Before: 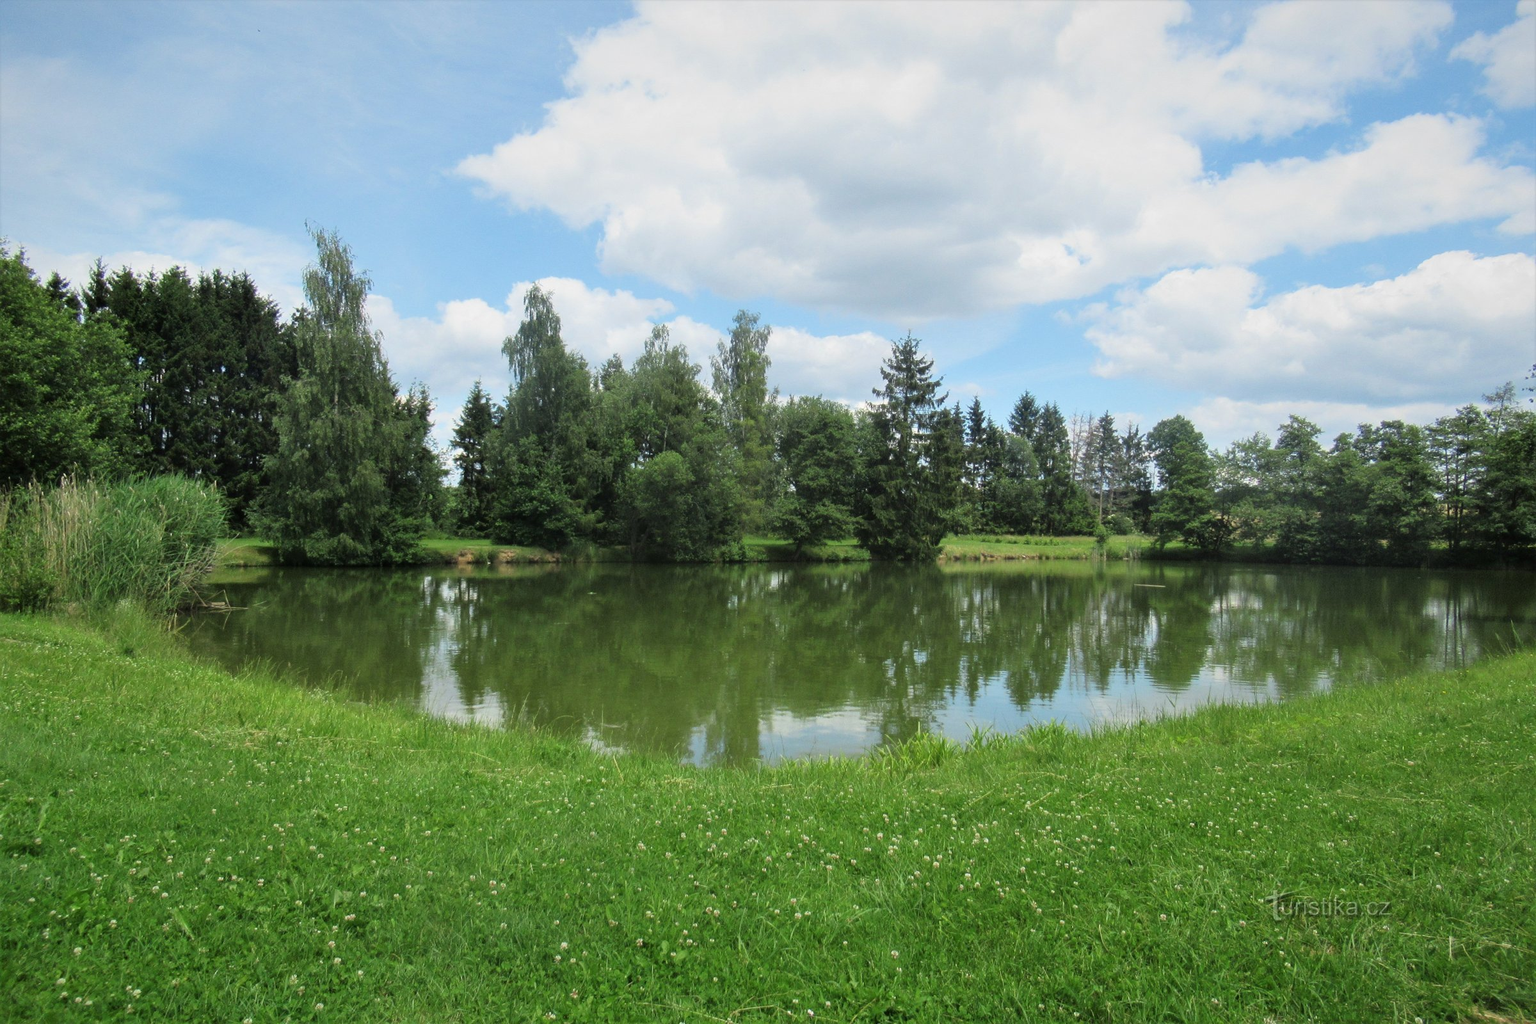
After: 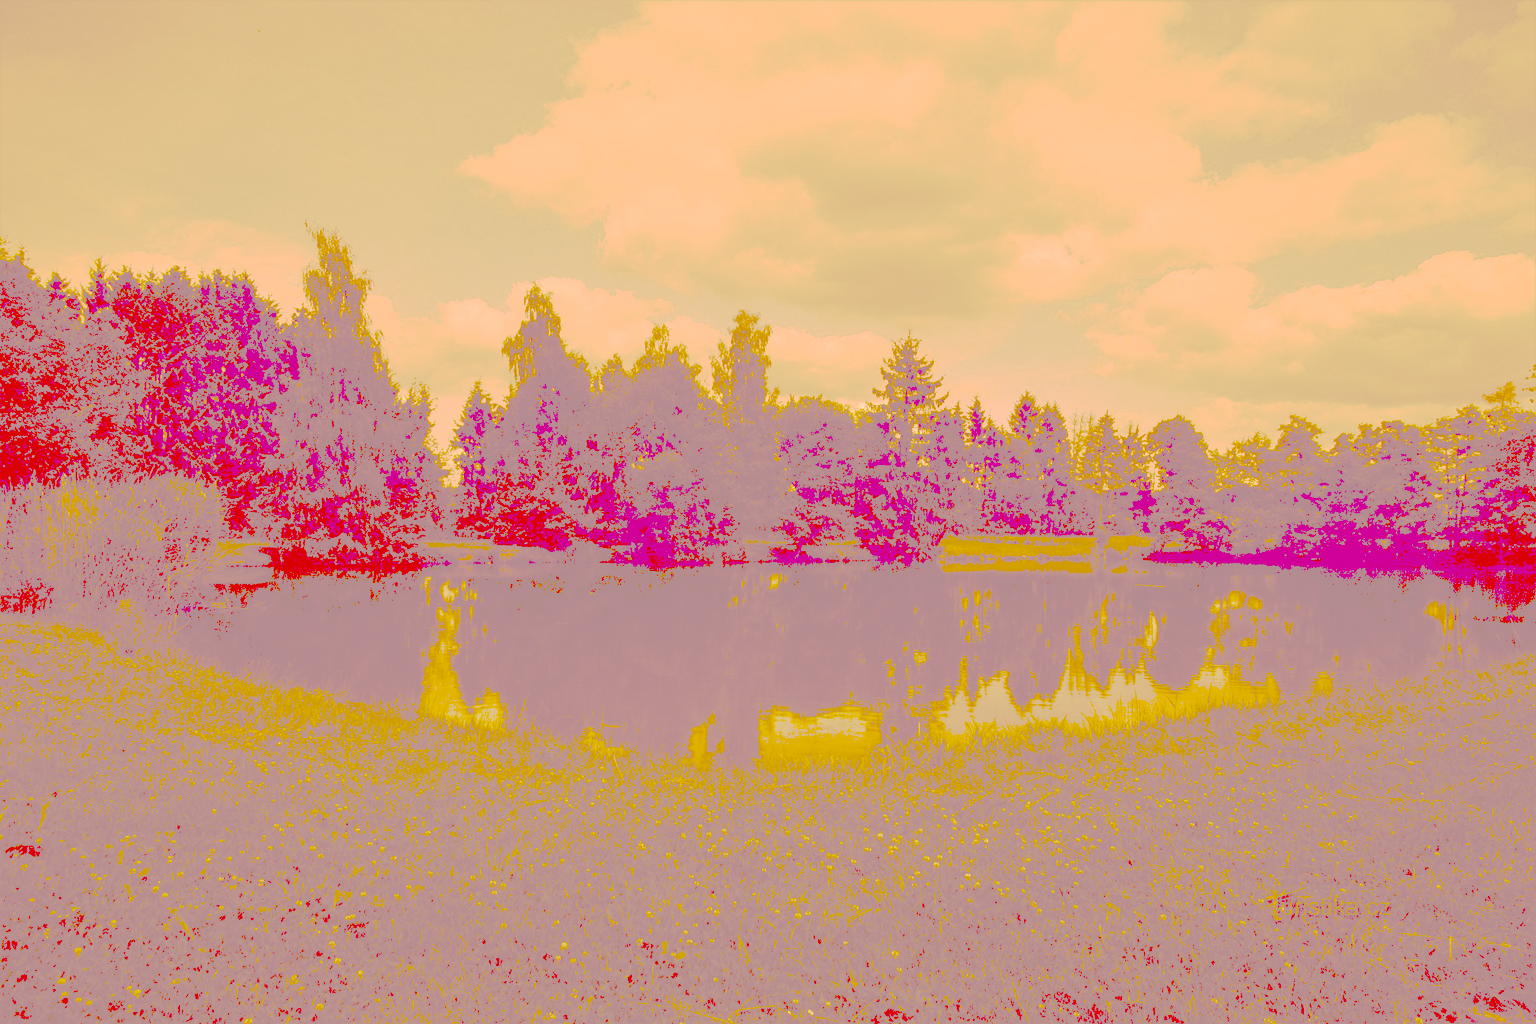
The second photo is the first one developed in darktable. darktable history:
tone curve: curves: ch0 [(0, 0) (0.003, 0.6) (0.011, 0.6) (0.025, 0.601) (0.044, 0.601) (0.069, 0.601) (0.1, 0.601) (0.136, 0.602) (0.177, 0.605) (0.224, 0.609) (0.277, 0.615) (0.335, 0.625) (0.399, 0.633) (0.468, 0.654) (0.543, 0.676) (0.623, 0.71) (0.709, 0.753) (0.801, 0.802) (0.898, 0.85) (1, 1)], preserve colors none
color look up table: target L [100.88, 95.75, 84.01, 85.85, 85.13, 79.55, 78.58, 64.44, 56.34, 54.71, 51.32, 40.51, 29.91, 28.54, 77.86, 69.05, 64.99, 65.23, 45.99, 48.09, 38.9, 42.27, 38.3, 32.36, 27.9, 94.86, 83.9, 73.64, 85, 56.7, 76.02, 62.61, 64.14, 64.99, 76.78, 34.89, 36.09, 33.19, 34.3, 28.93, 28.85, 94.53, 88.82, 69.78, 66.07, 72.78, 43.5, 31.52, 31.16], target a [1.263, 14.45, -15.02, 0.674, -2.936, 13.65, 8.531, 2.571, 21.29, 35.07, 28.06, 55.14, 82.83, 80.33, 26.4, 34.1, 47.81, 29.08, 92.97, 53.18, 98.21, 71.74, 86.7, 87.36, 79.14, 21.25, 23.9, 38.89, 19.58, 74.62, 34.44, 46.36, 32.17, 37.3, 27.77, 91.97, 77.39, 88.85, 90.9, 81.04, 80.91, 18.59, 2.165, 4.176, 20.46, 18.79, 61.06, 85.77, 85.13], target b [61.52, 164.24, 144.03, 147.64, 146.13, 136.71, 134.69, 110.85, 96.82, 94.06, 88.31, 69.65, 51.4, 49.04, 133.65, 118.79, 111.73, 112.01, 79.1, 82.72, 66.8, 72.63, 65.84, 55.61, 47.92, 31.8, 22.17, 69.19, 20.68, 97, 9.089, 107.15, 109.84, 57.71, 6.838, 59.88, 61.99, 56.95, 58.73, 49.7, 49.56, 32.83, 27.78, 119.62, 113.22, 40.76, 74.59, 54.14, 53.5], num patches 49
